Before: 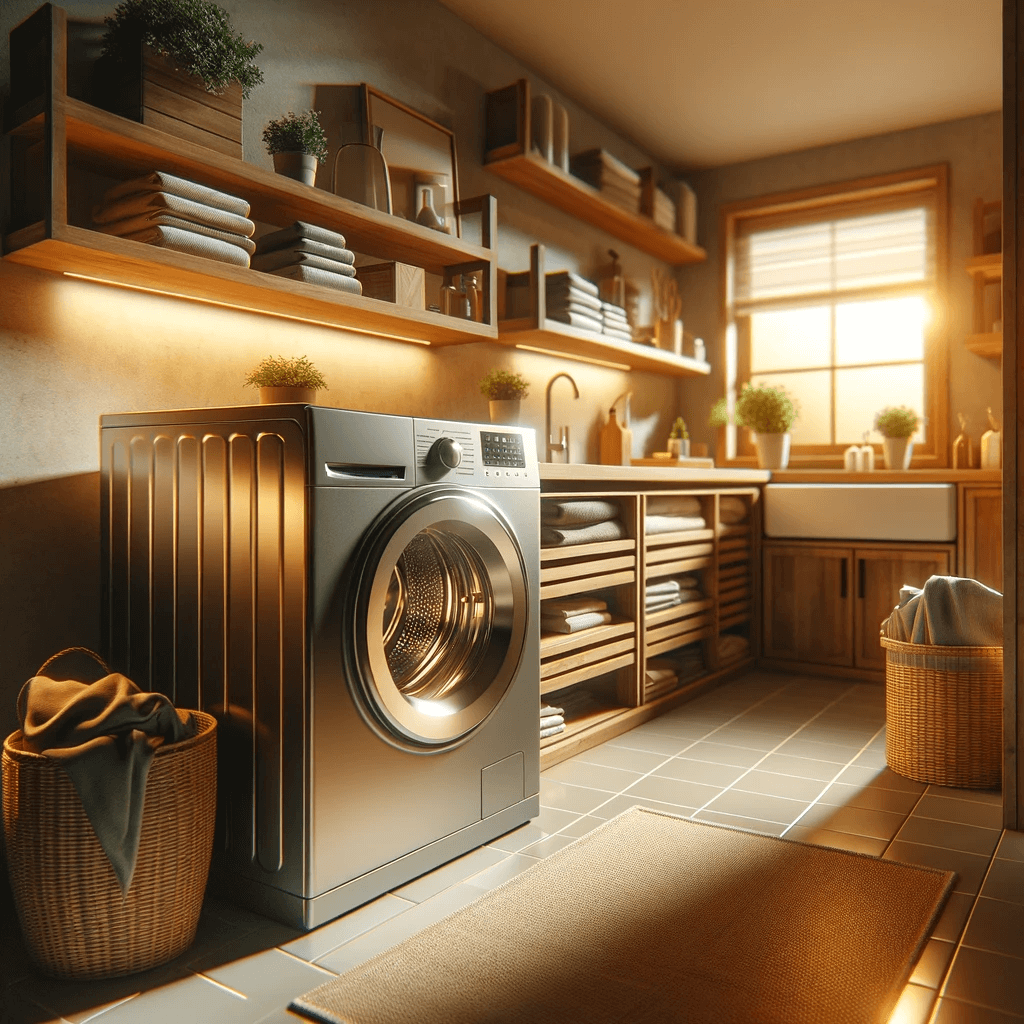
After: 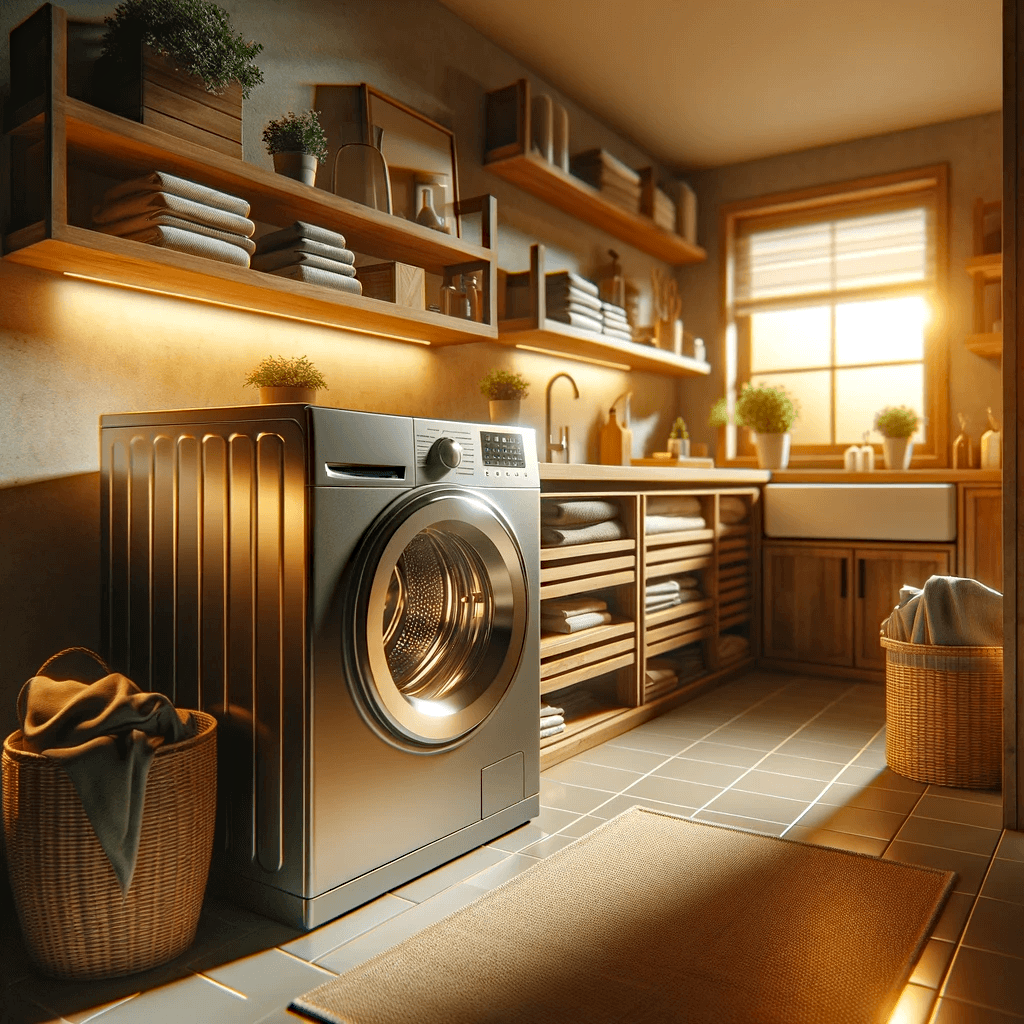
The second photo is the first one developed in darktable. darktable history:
exposure: compensate highlight preservation false
haze removal: strength 0.28, distance 0.244, compatibility mode true, adaptive false
